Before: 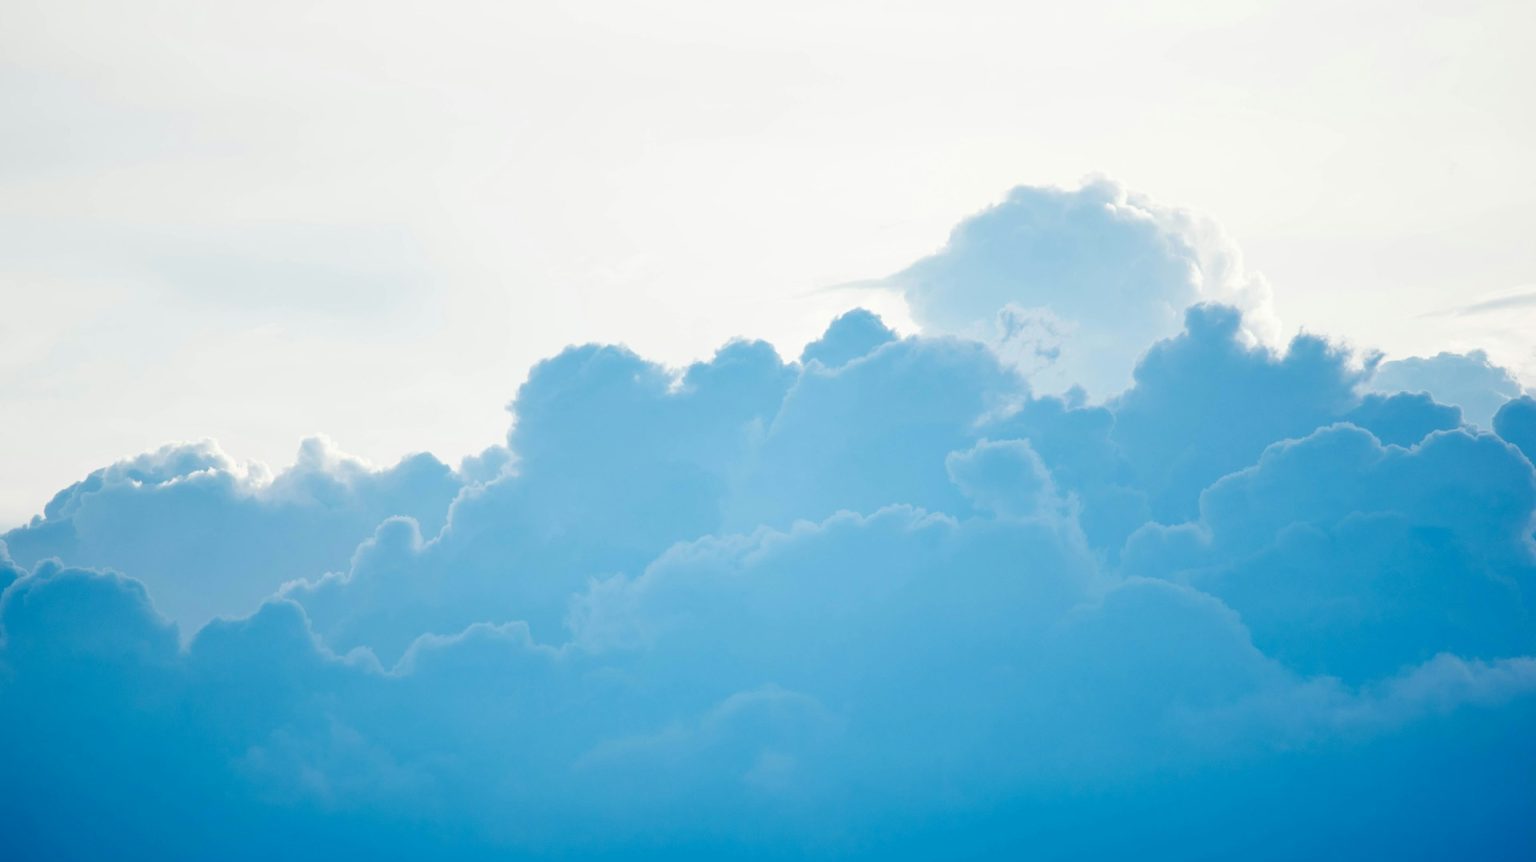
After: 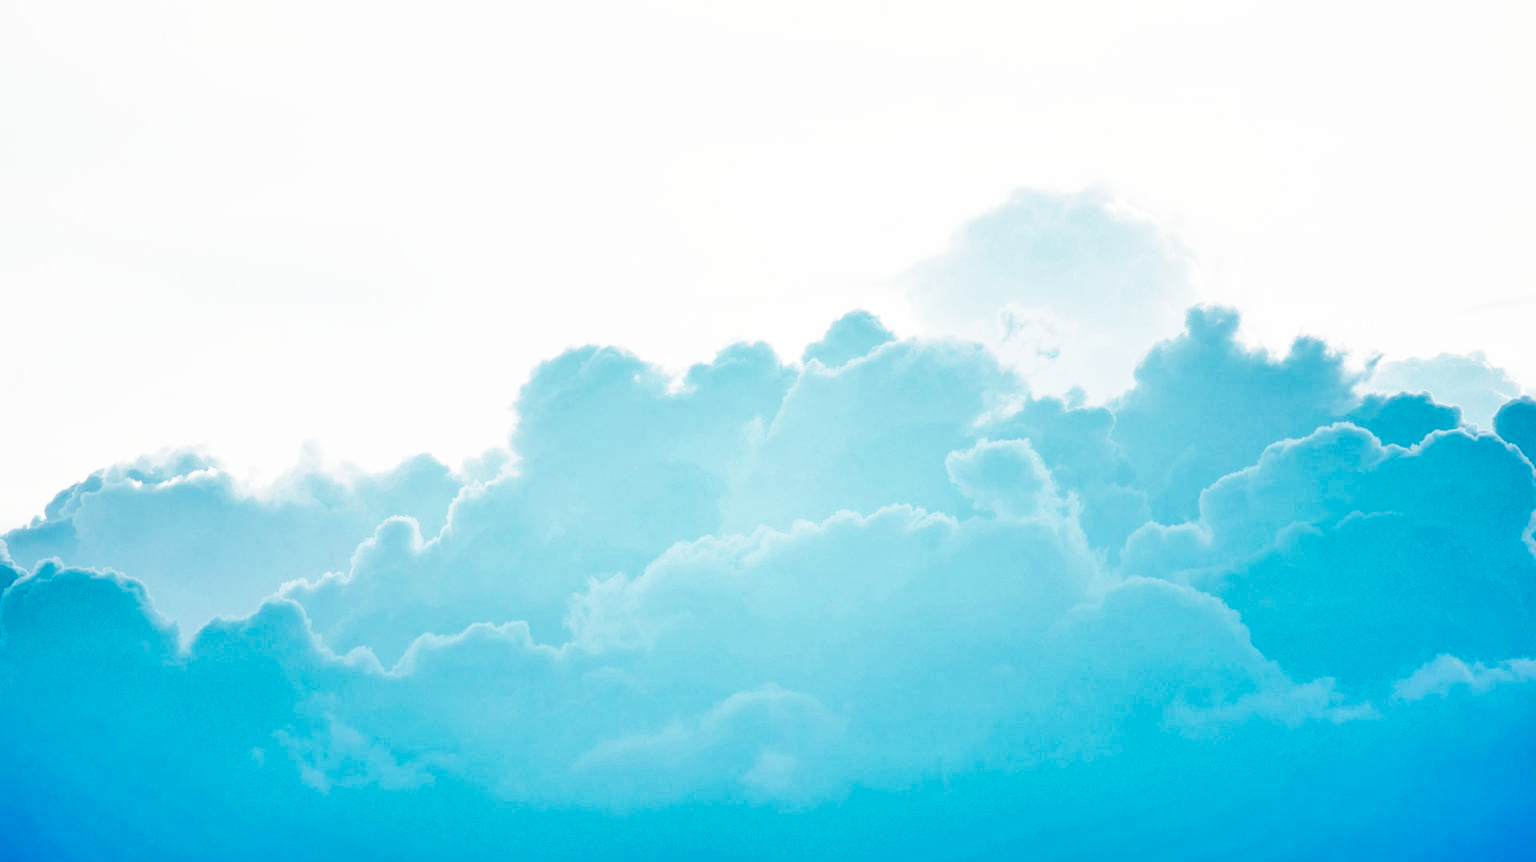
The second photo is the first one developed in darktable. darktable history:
shadows and highlights: shadows 75, highlights -60.85, soften with gaussian
tone equalizer: on, module defaults
base curve: curves: ch0 [(0, 0) (0.007, 0.004) (0.027, 0.03) (0.046, 0.07) (0.207, 0.54) (0.442, 0.872) (0.673, 0.972) (1, 1)], preserve colors none
